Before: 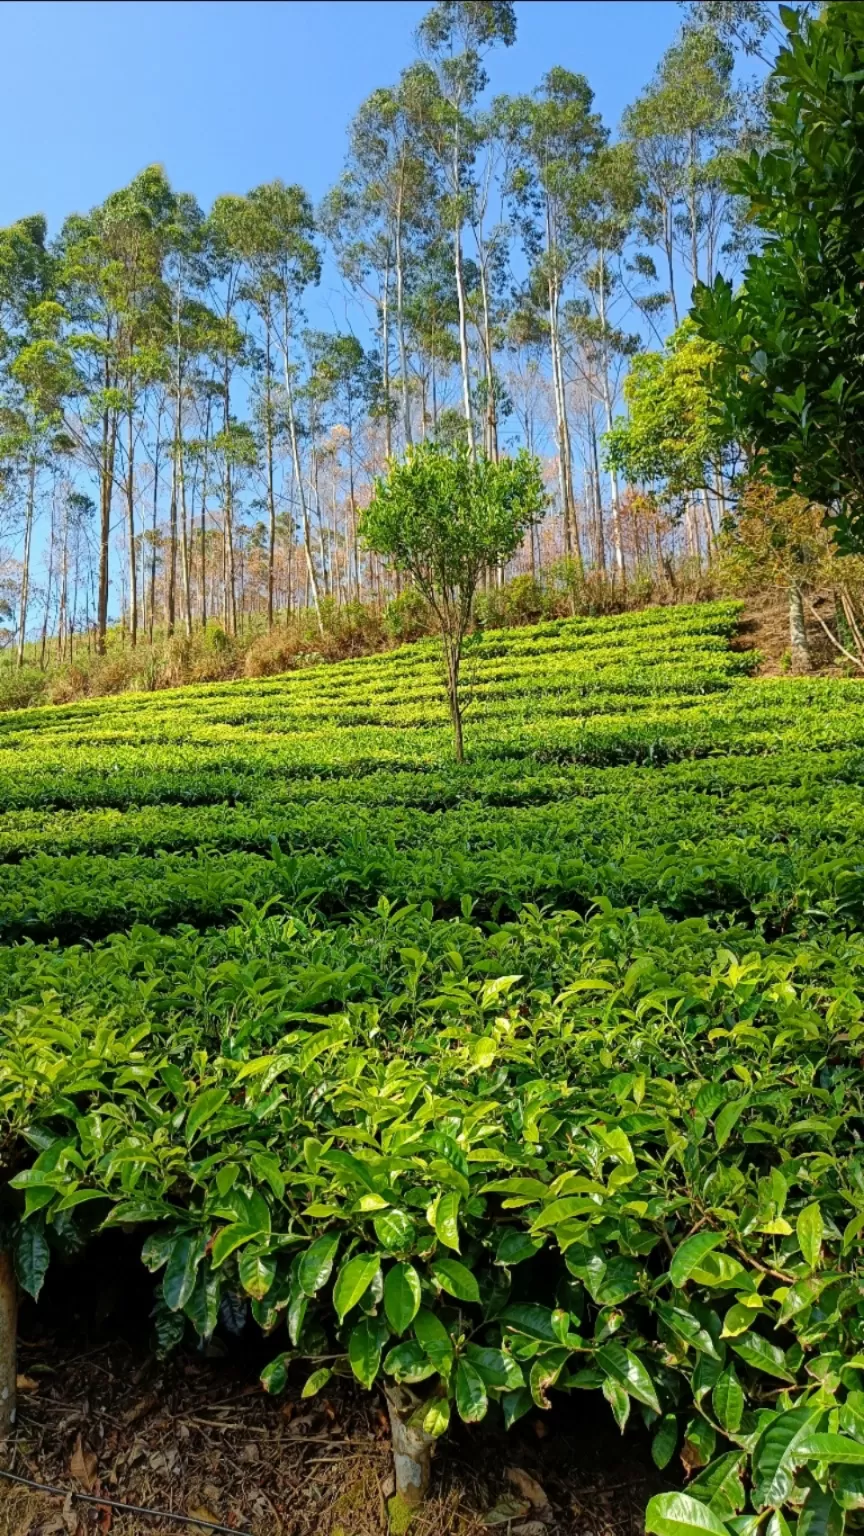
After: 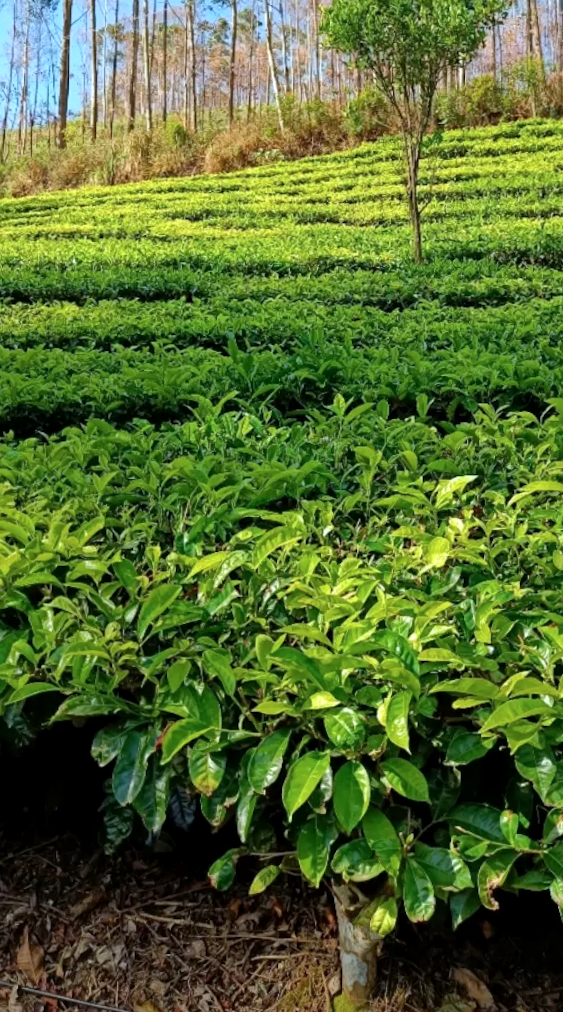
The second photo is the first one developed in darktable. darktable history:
exposure: black level correction 0.001, exposure 0.141 EV, compensate exposure bias true, compensate highlight preservation false
crop and rotate: angle -0.952°, left 3.557%, top 32.123%, right 29.272%
color correction: highlights a* -0.86, highlights b* -8.74
